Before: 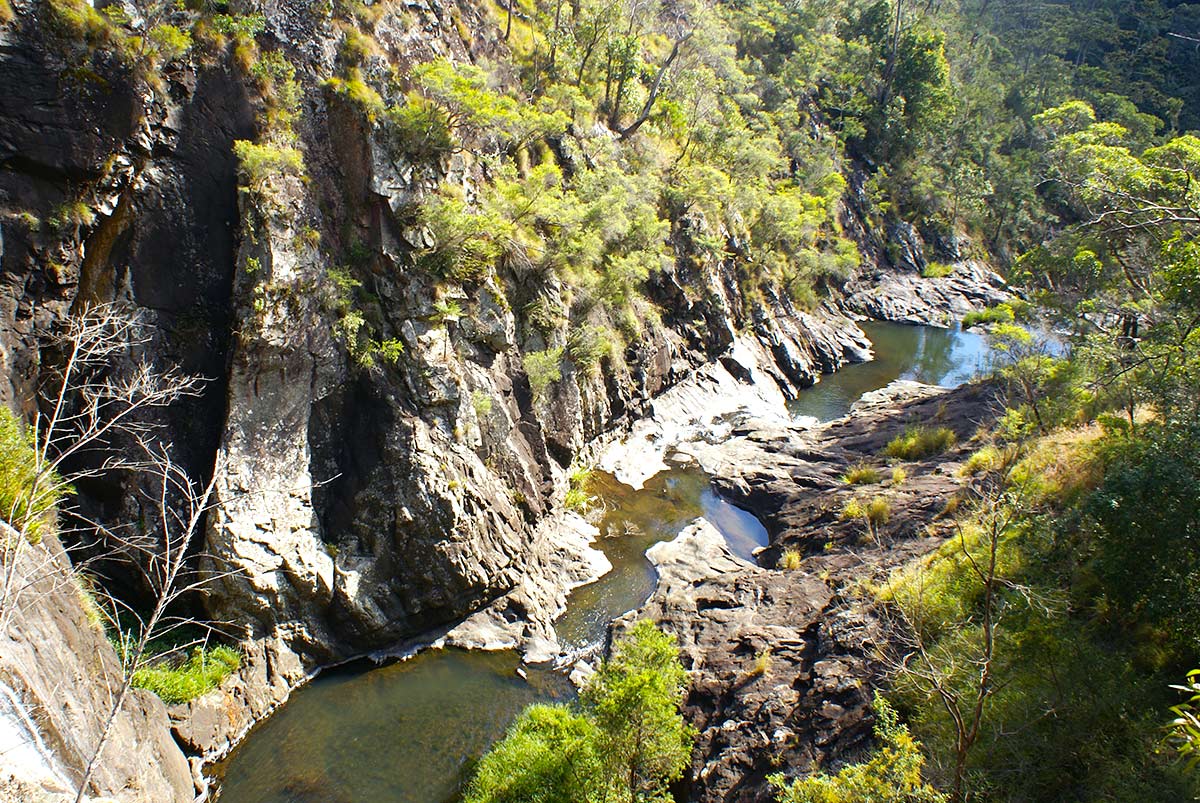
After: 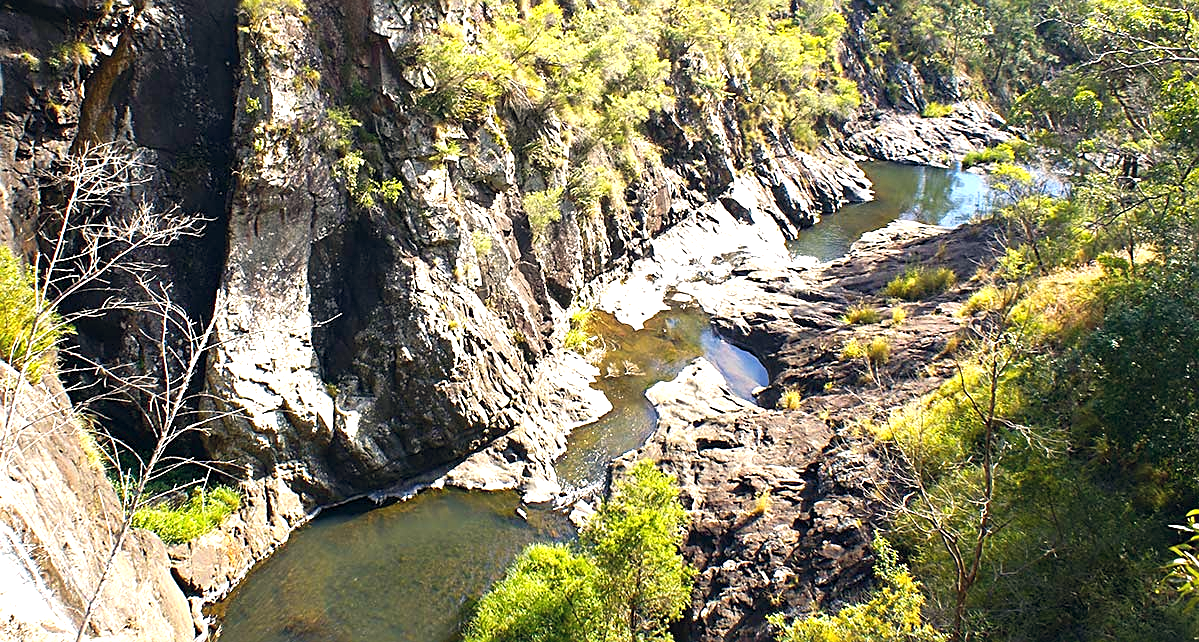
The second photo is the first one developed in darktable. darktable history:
color balance rgb: shadows lift › hue 87.51°, highlights gain › chroma 1.62%, highlights gain › hue 55.1°, global offset › chroma 0.06%, global offset › hue 253.66°, linear chroma grading › global chroma 0.5%
crop and rotate: top 19.998%
exposure: exposure 0.6 EV, compensate highlight preservation false
sharpen: on, module defaults
